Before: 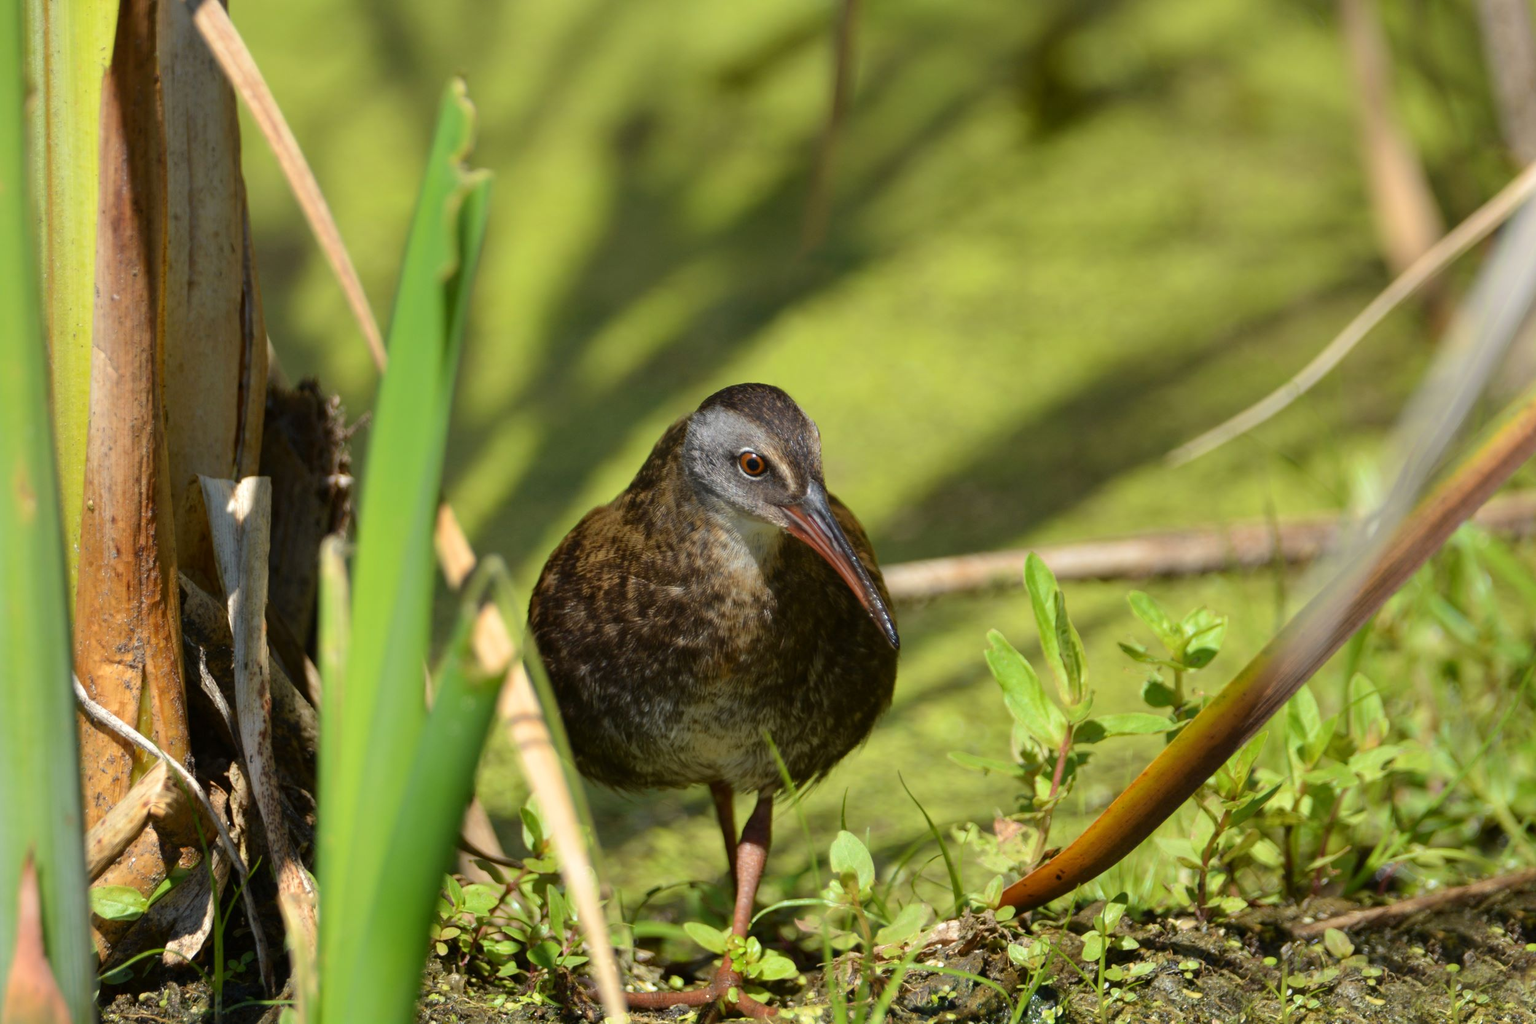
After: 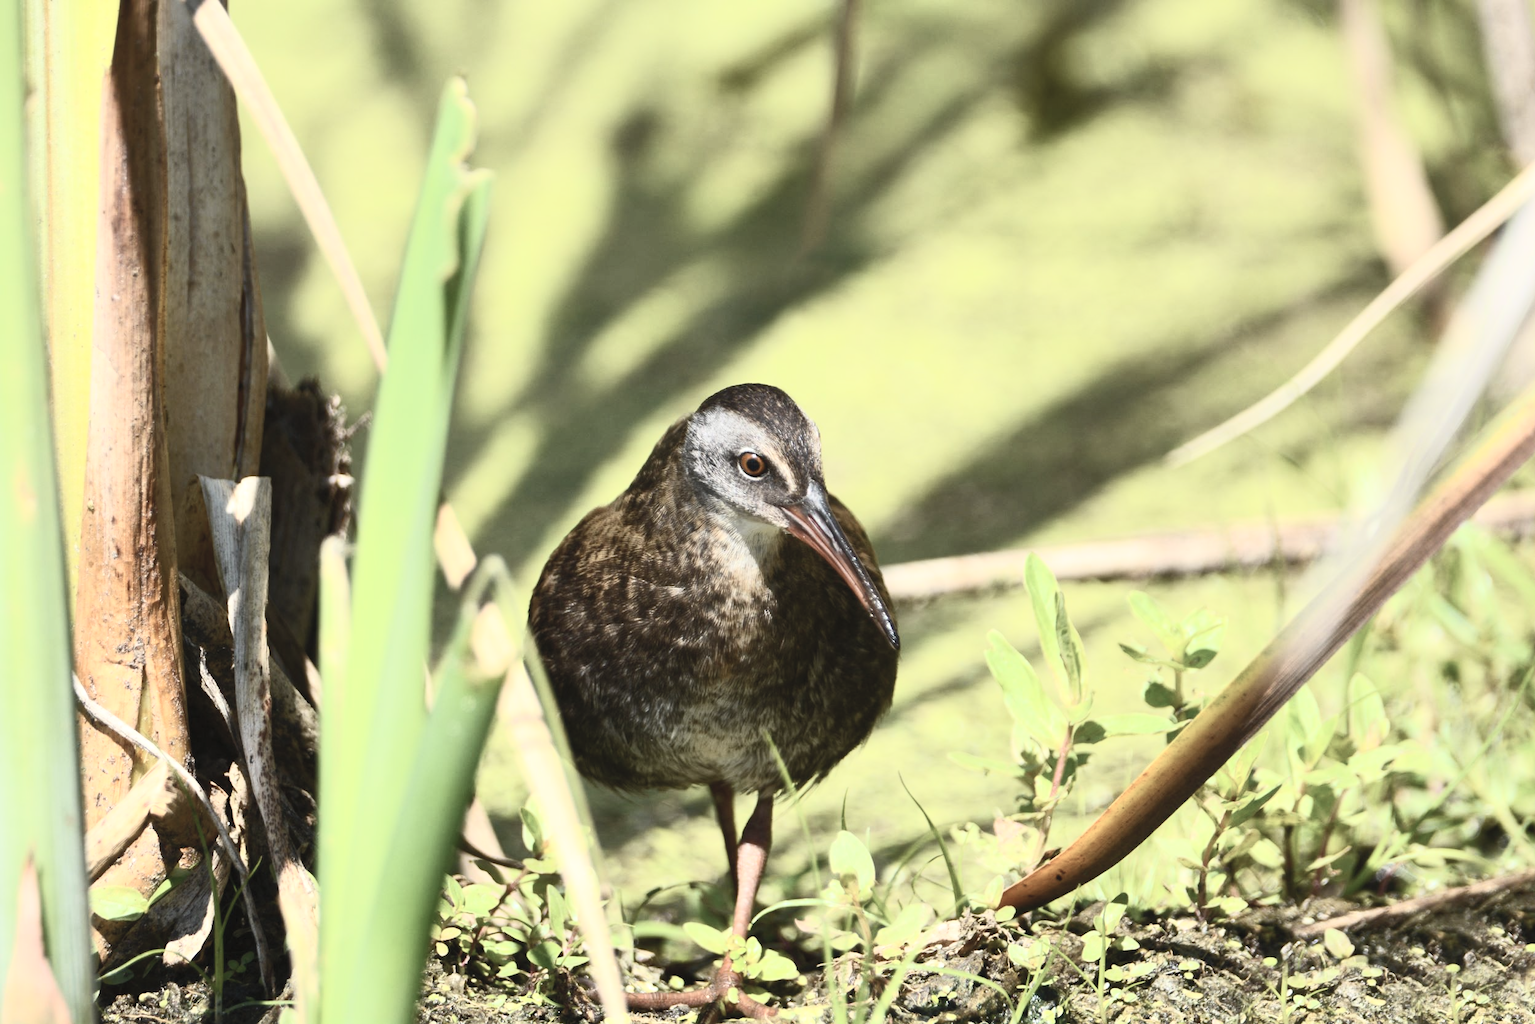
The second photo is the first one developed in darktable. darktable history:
contrast brightness saturation: contrast 0.558, brightness 0.568, saturation -0.334
